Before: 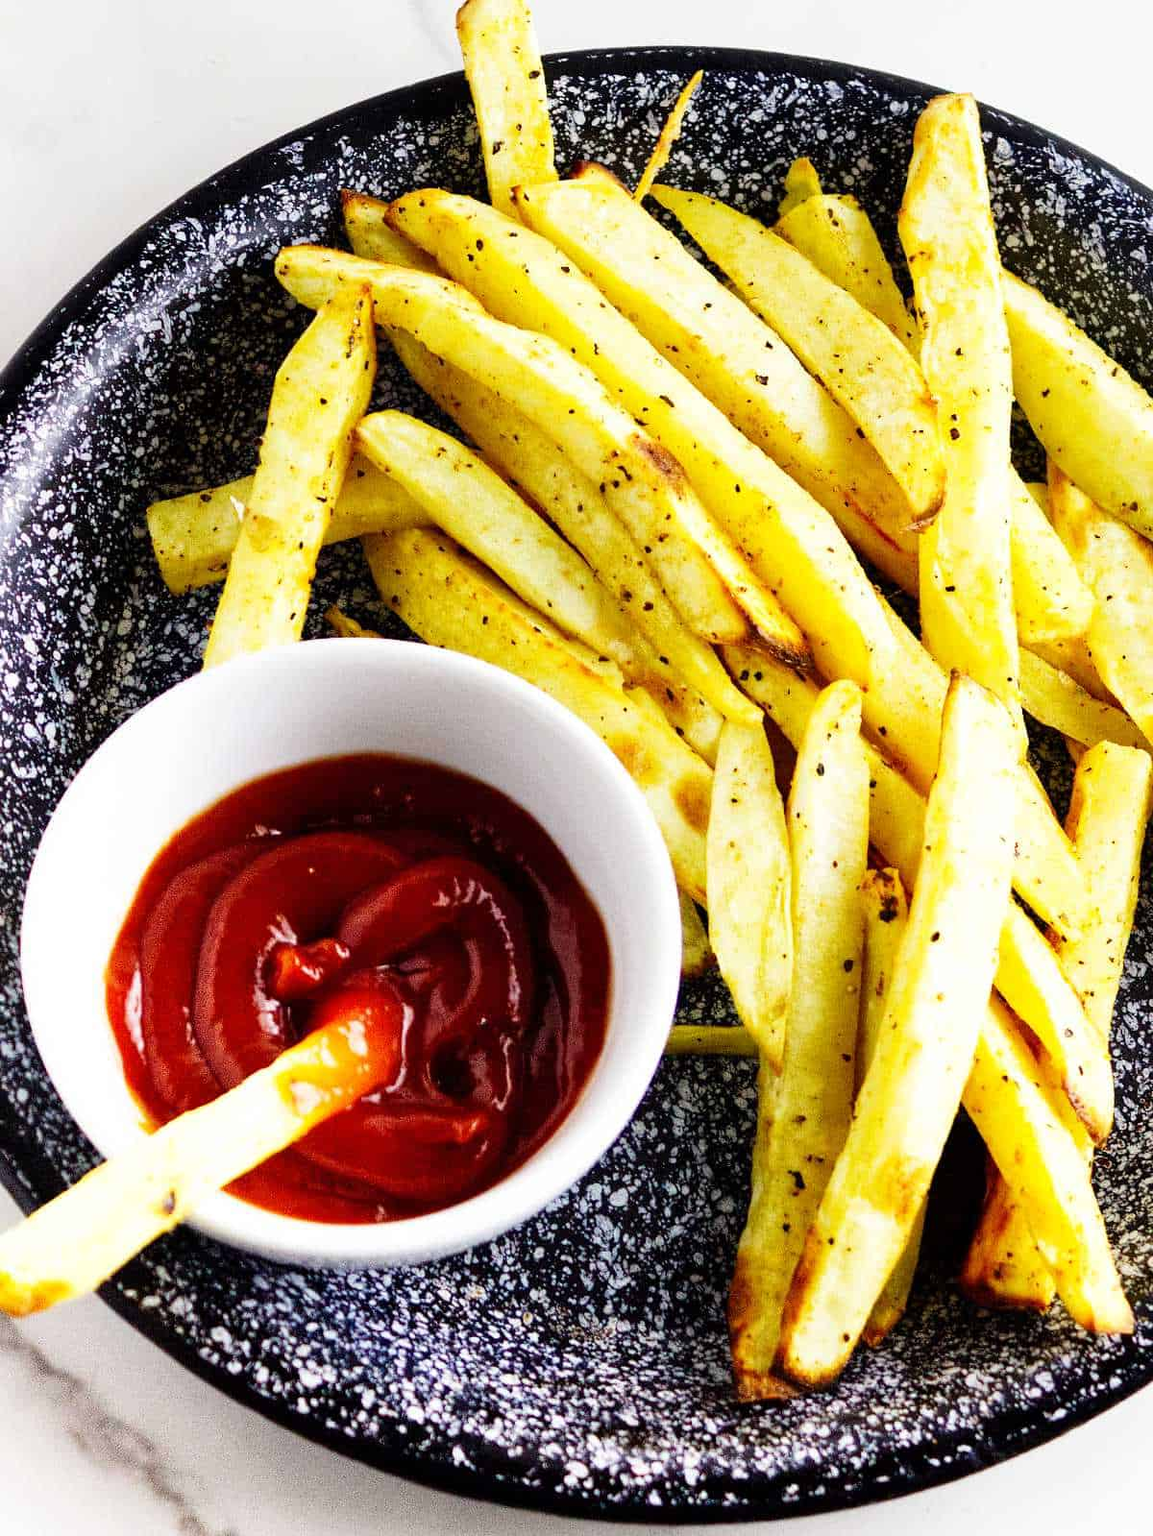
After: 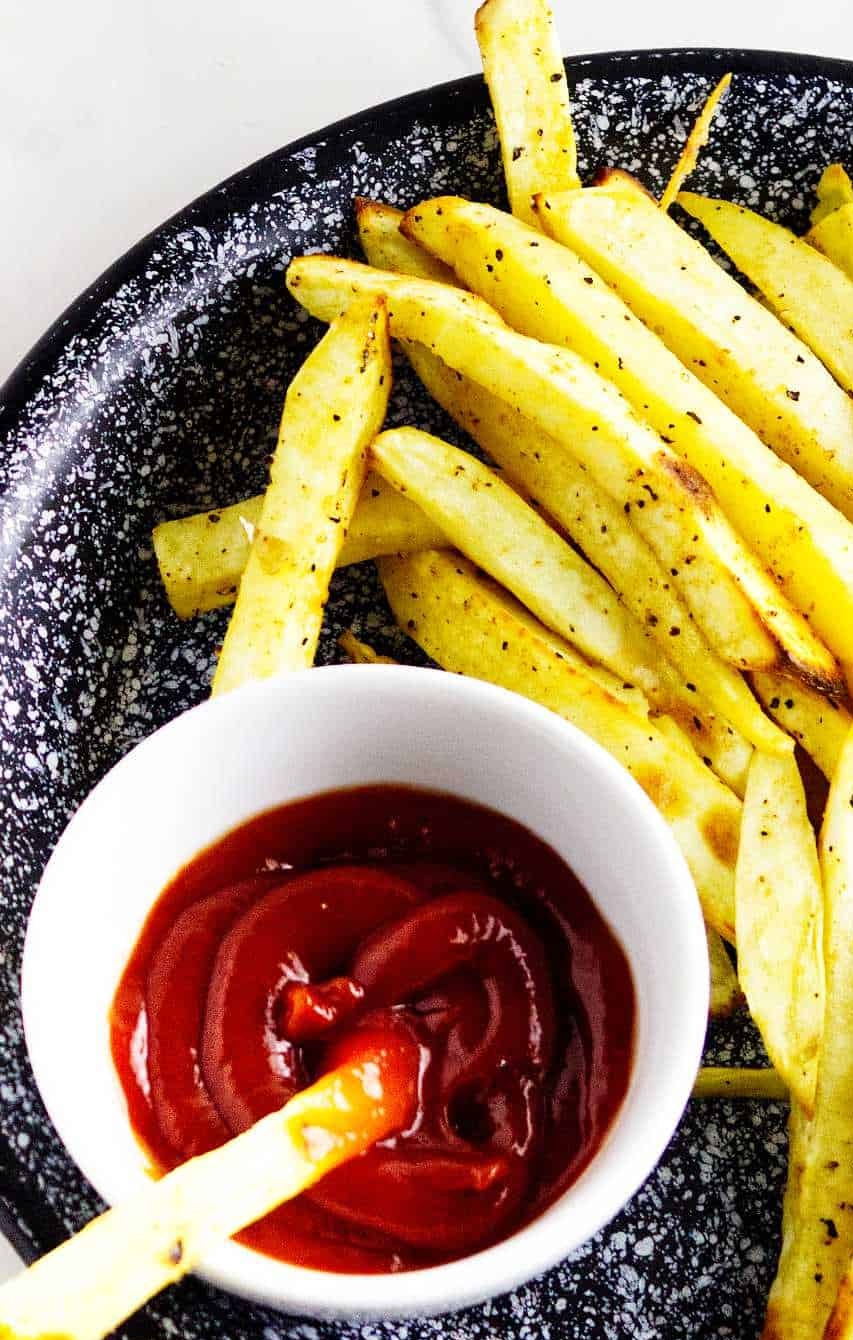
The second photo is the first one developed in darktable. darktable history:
crop: right 28.896%, bottom 16.16%
